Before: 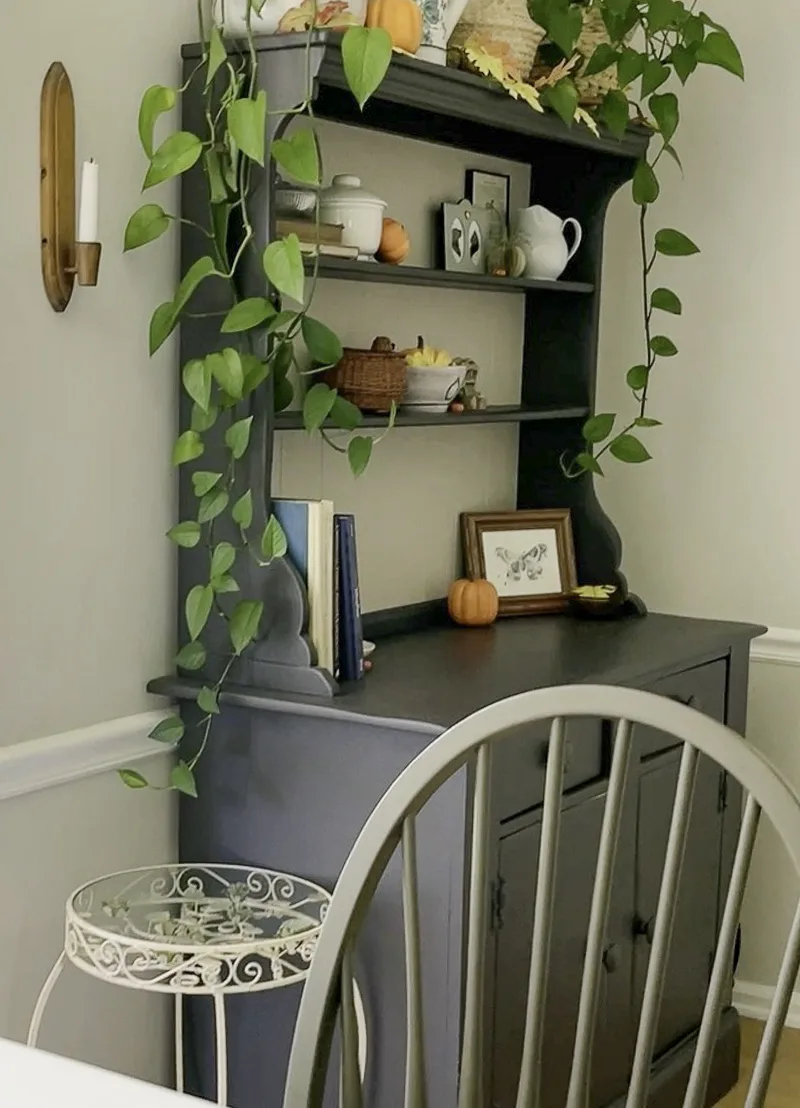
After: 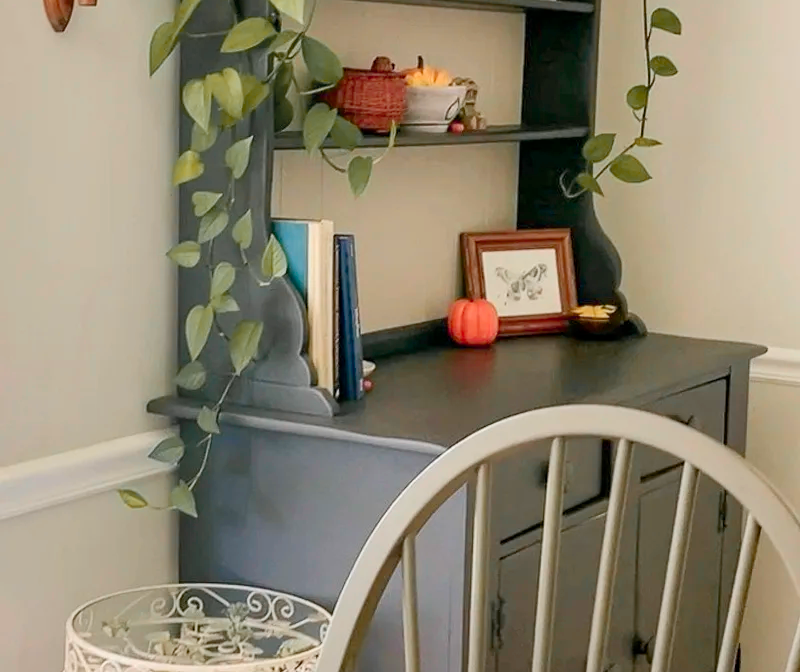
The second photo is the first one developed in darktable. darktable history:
crop and rotate: top 25.357%, bottom 13.942%
color zones: curves: ch1 [(0.263, 0.53) (0.376, 0.287) (0.487, 0.512) (0.748, 0.547) (1, 0.513)]; ch2 [(0.262, 0.45) (0.751, 0.477)], mix 31.98%
